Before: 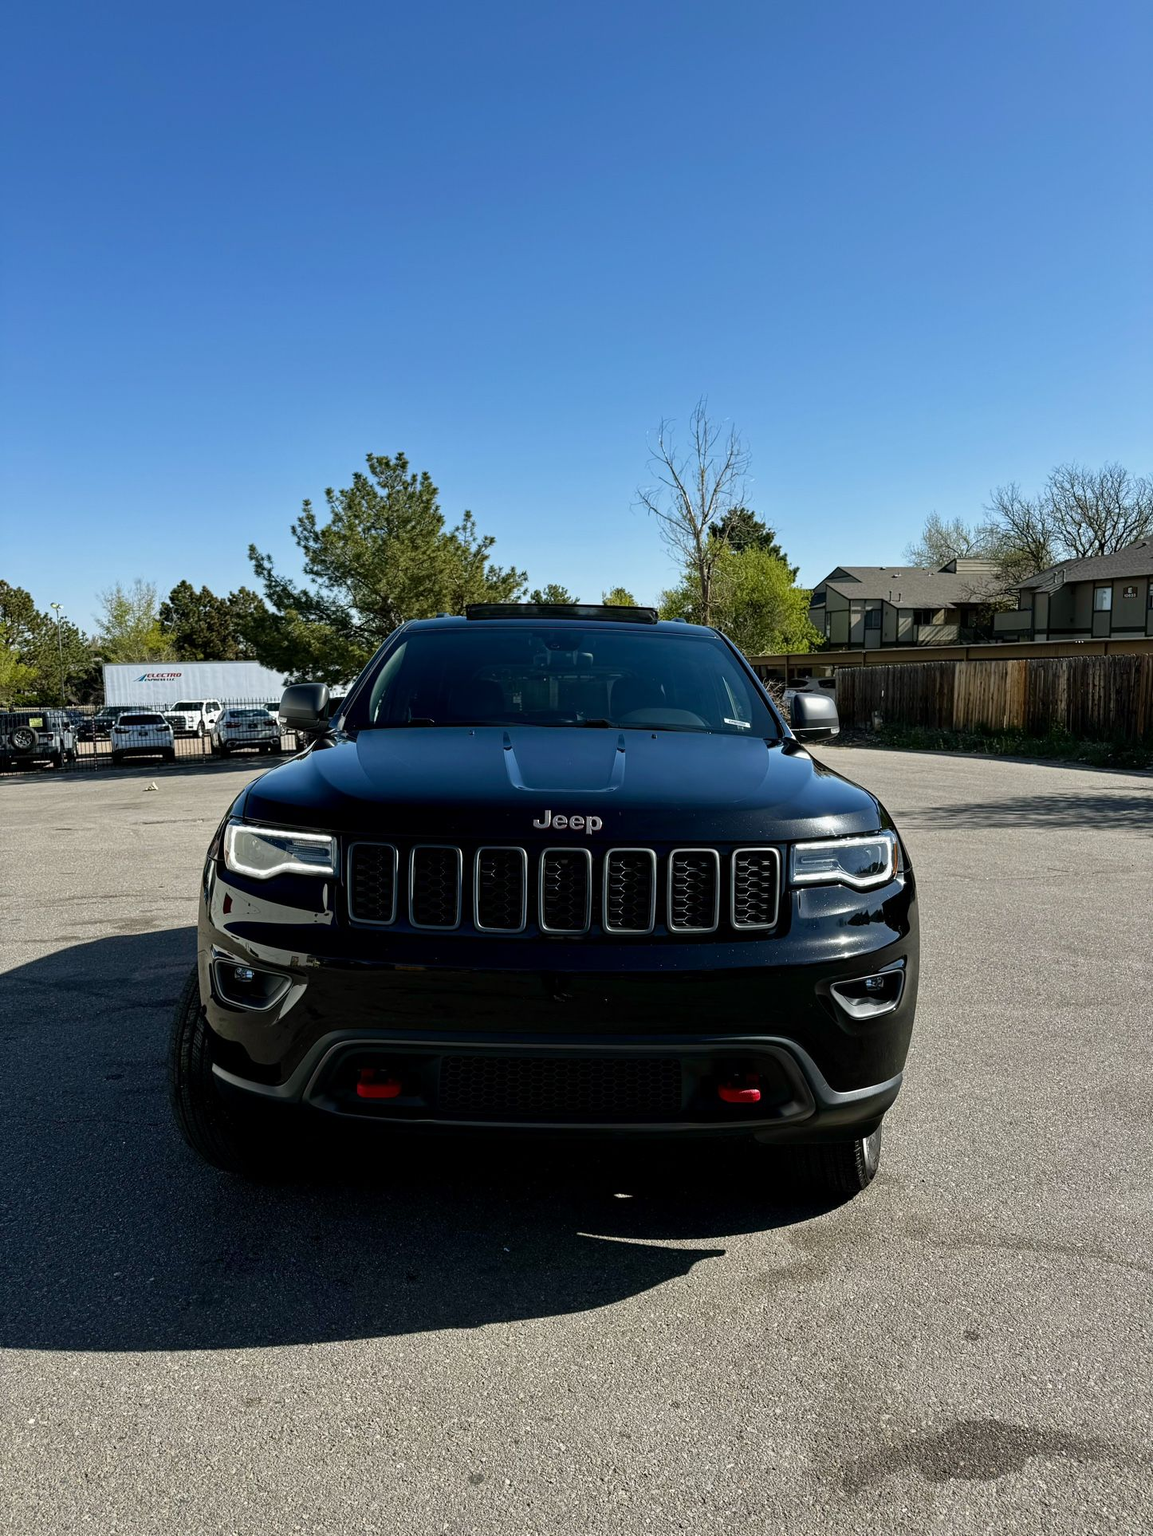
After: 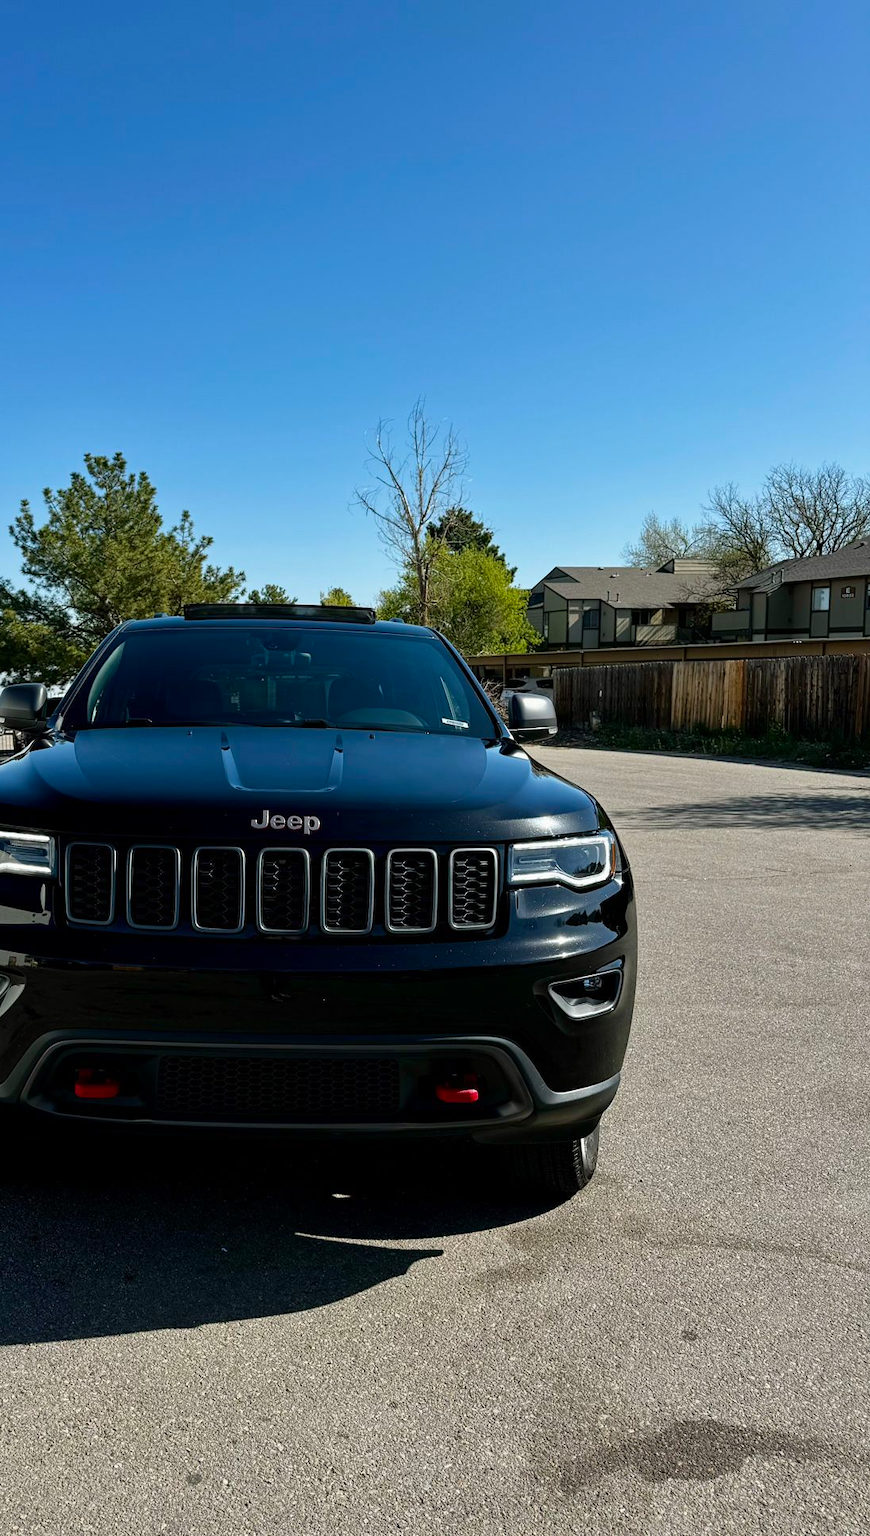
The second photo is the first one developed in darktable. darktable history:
crop and rotate: left 24.484%
